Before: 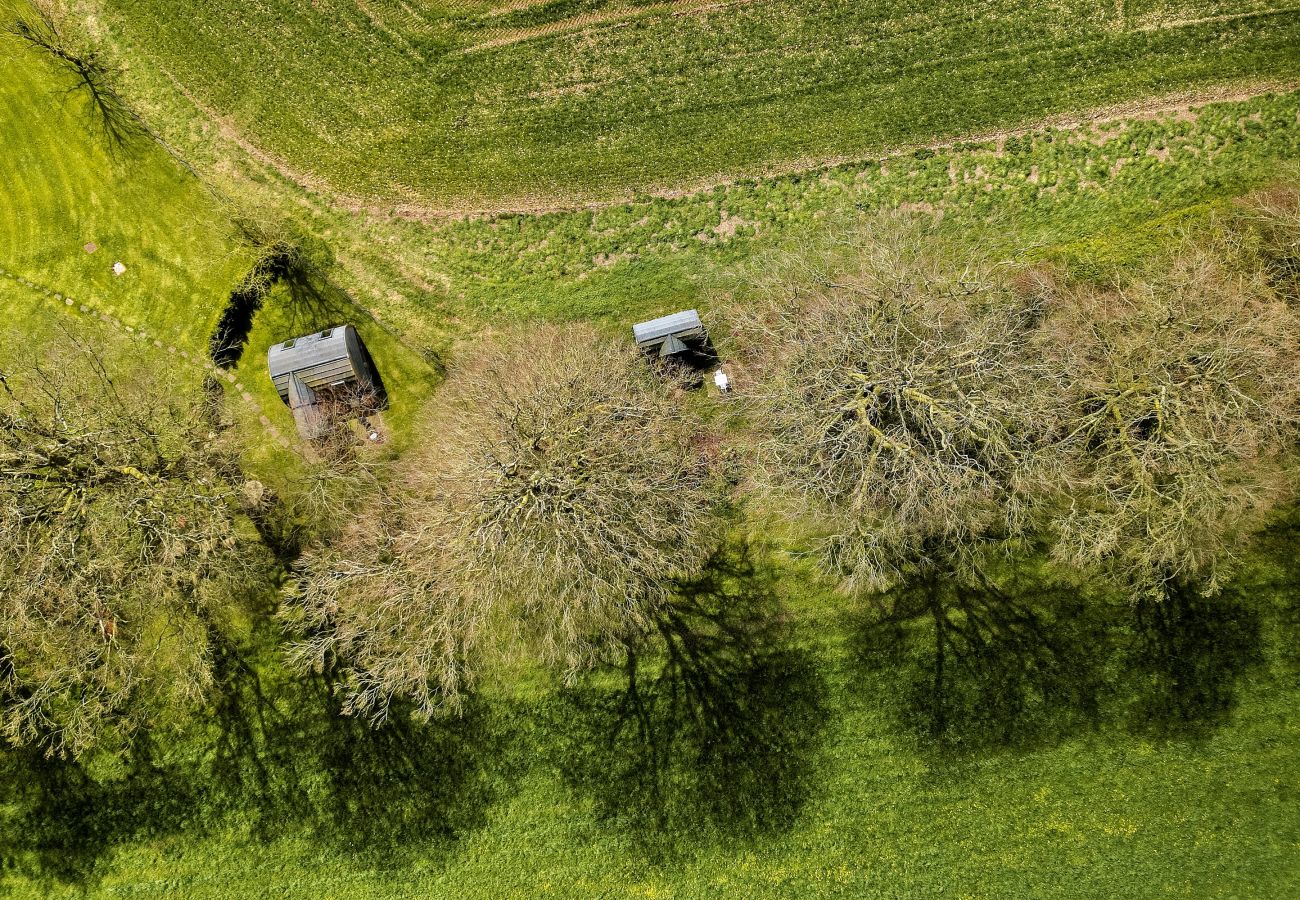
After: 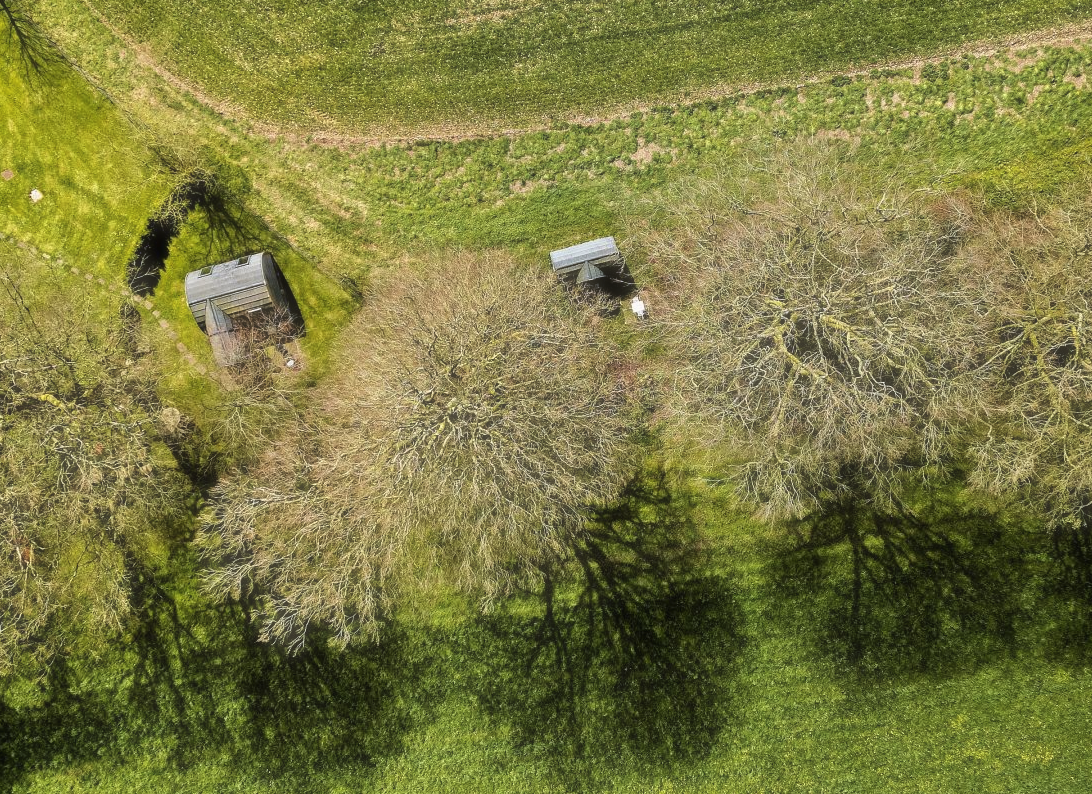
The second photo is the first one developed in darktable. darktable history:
crop: left 6.446%, top 8.188%, right 9.538%, bottom 3.548%
haze removal: strength -0.1, adaptive false
